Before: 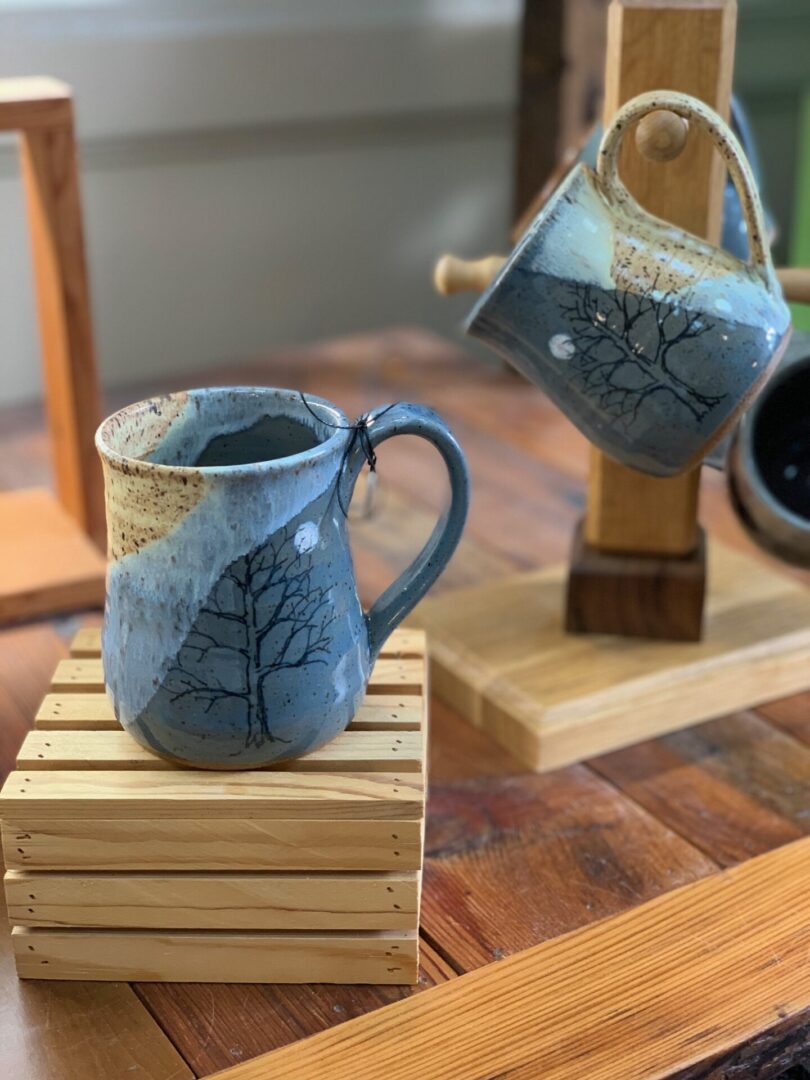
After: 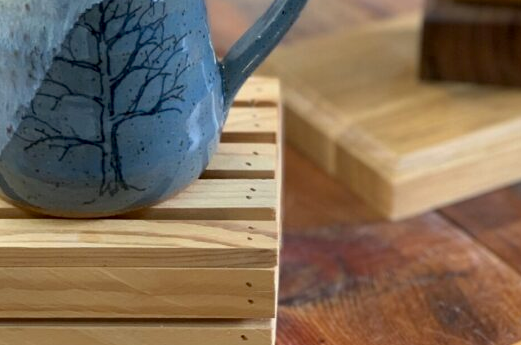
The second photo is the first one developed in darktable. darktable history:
crop: left 18.091%, top 51.13%, right 17.525%, bottom 16.85%
exposure: compensate highlight preservation false
tone equalizer: on, module defaults
